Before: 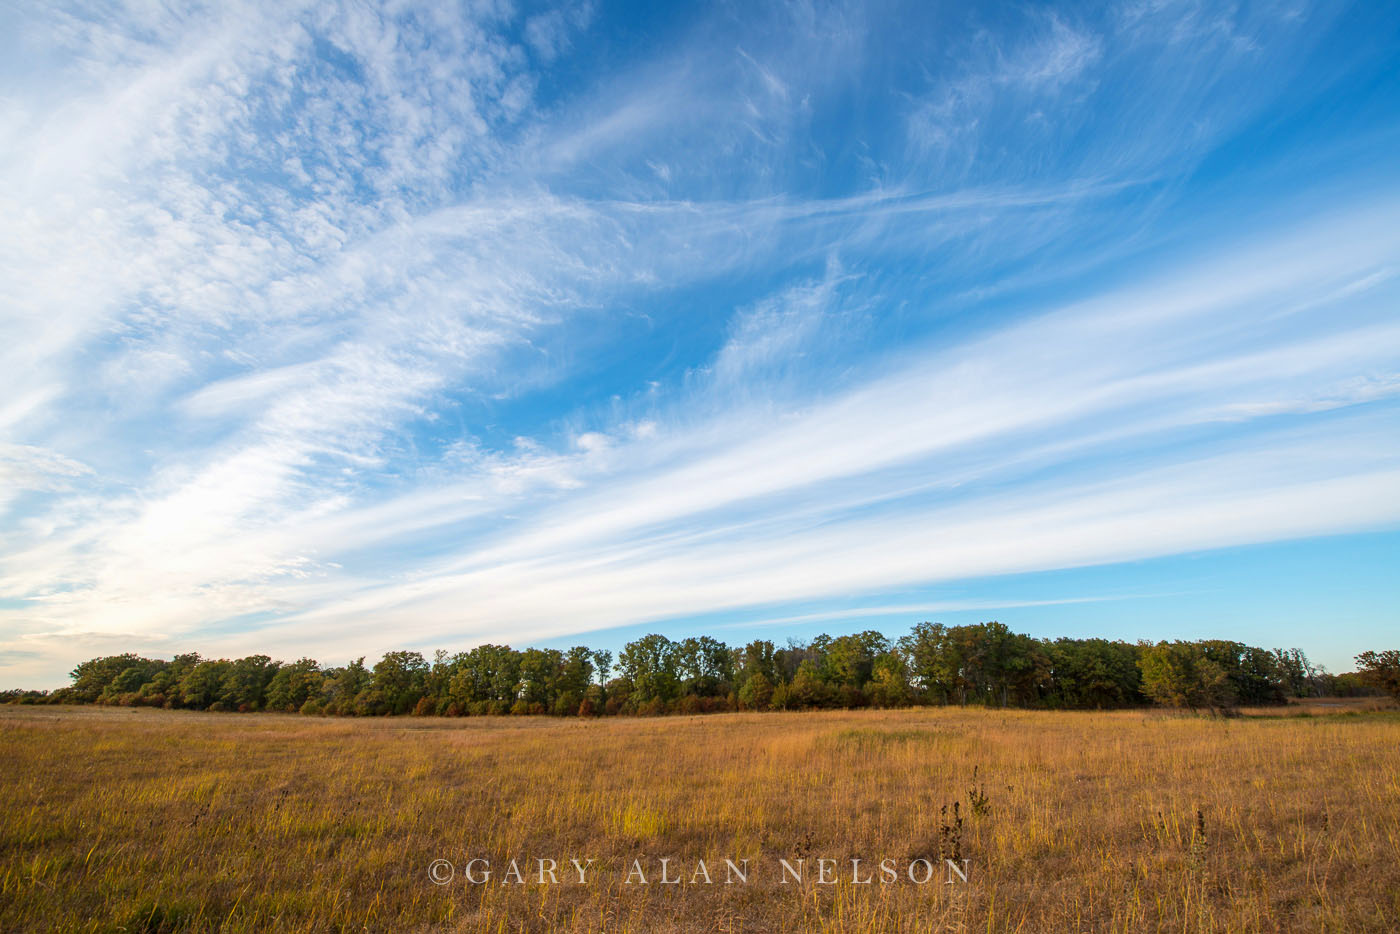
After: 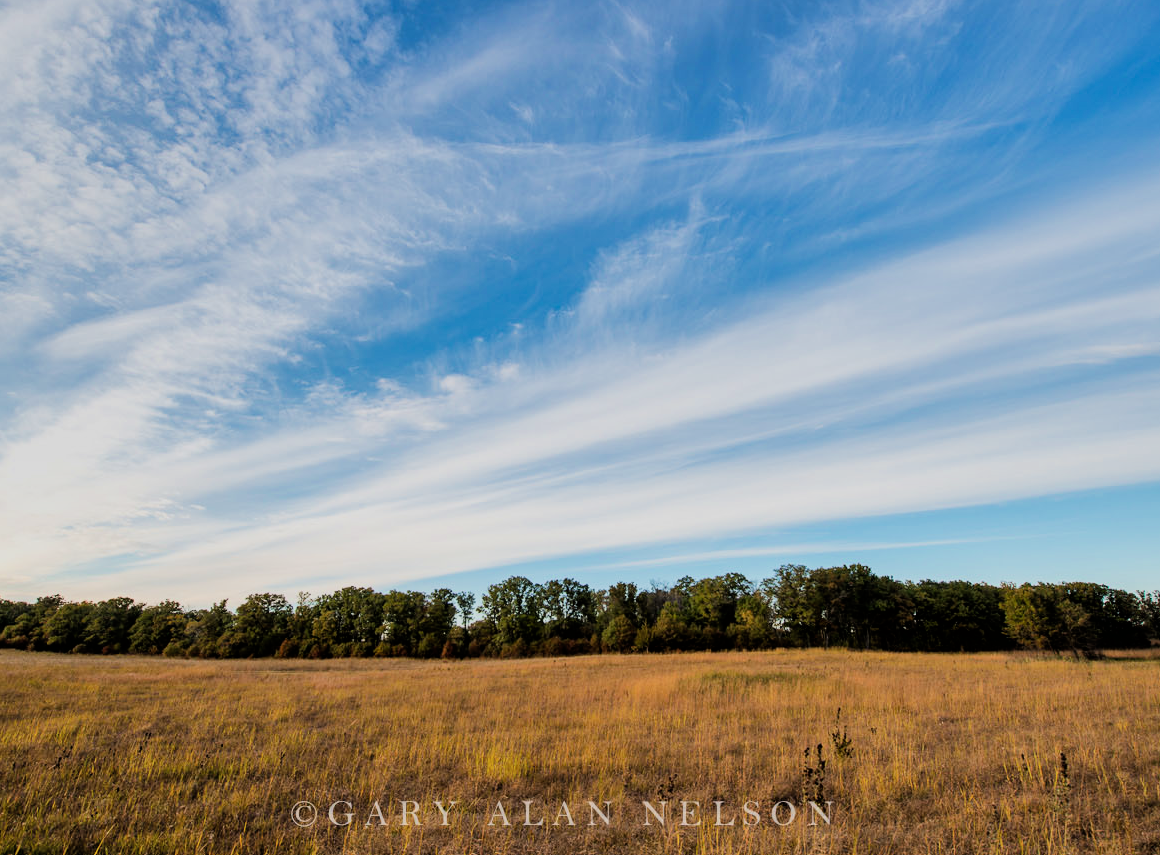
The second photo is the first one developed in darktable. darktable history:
color balance: contrast -0.5%
shadows and highlights: soften with gaussian
crop: left 9.807%, top 6.259%, right 7.334%, bottom 2.177%
filmic rgb: black relative exposure -5 EV, hardness 2.88, contrast 1.3
